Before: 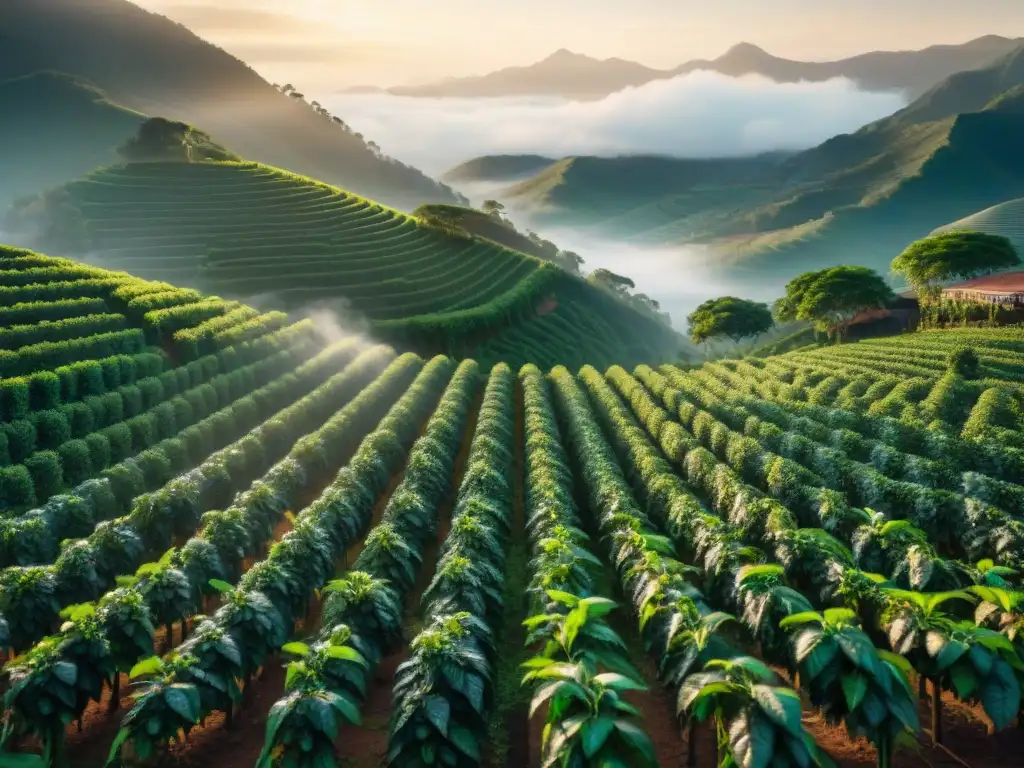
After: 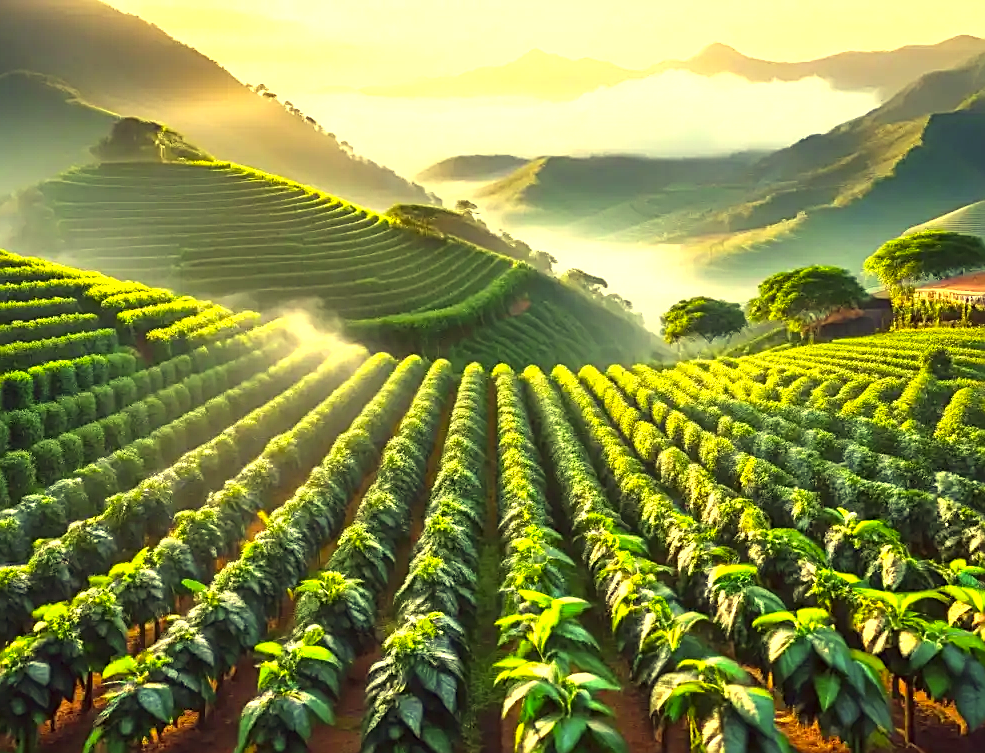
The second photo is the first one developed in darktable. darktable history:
sharpen: amount 0.736
crop and rotate: left 2.696%, right 1.022%, bottom 1.943%
color correction: highlights a* -0.424, highlights b* 39.62, shadows a* 9.63, shadows b* -0.437
exposure: black level correction 0, exposure 1.095 EV, compensate highlight preservation false
